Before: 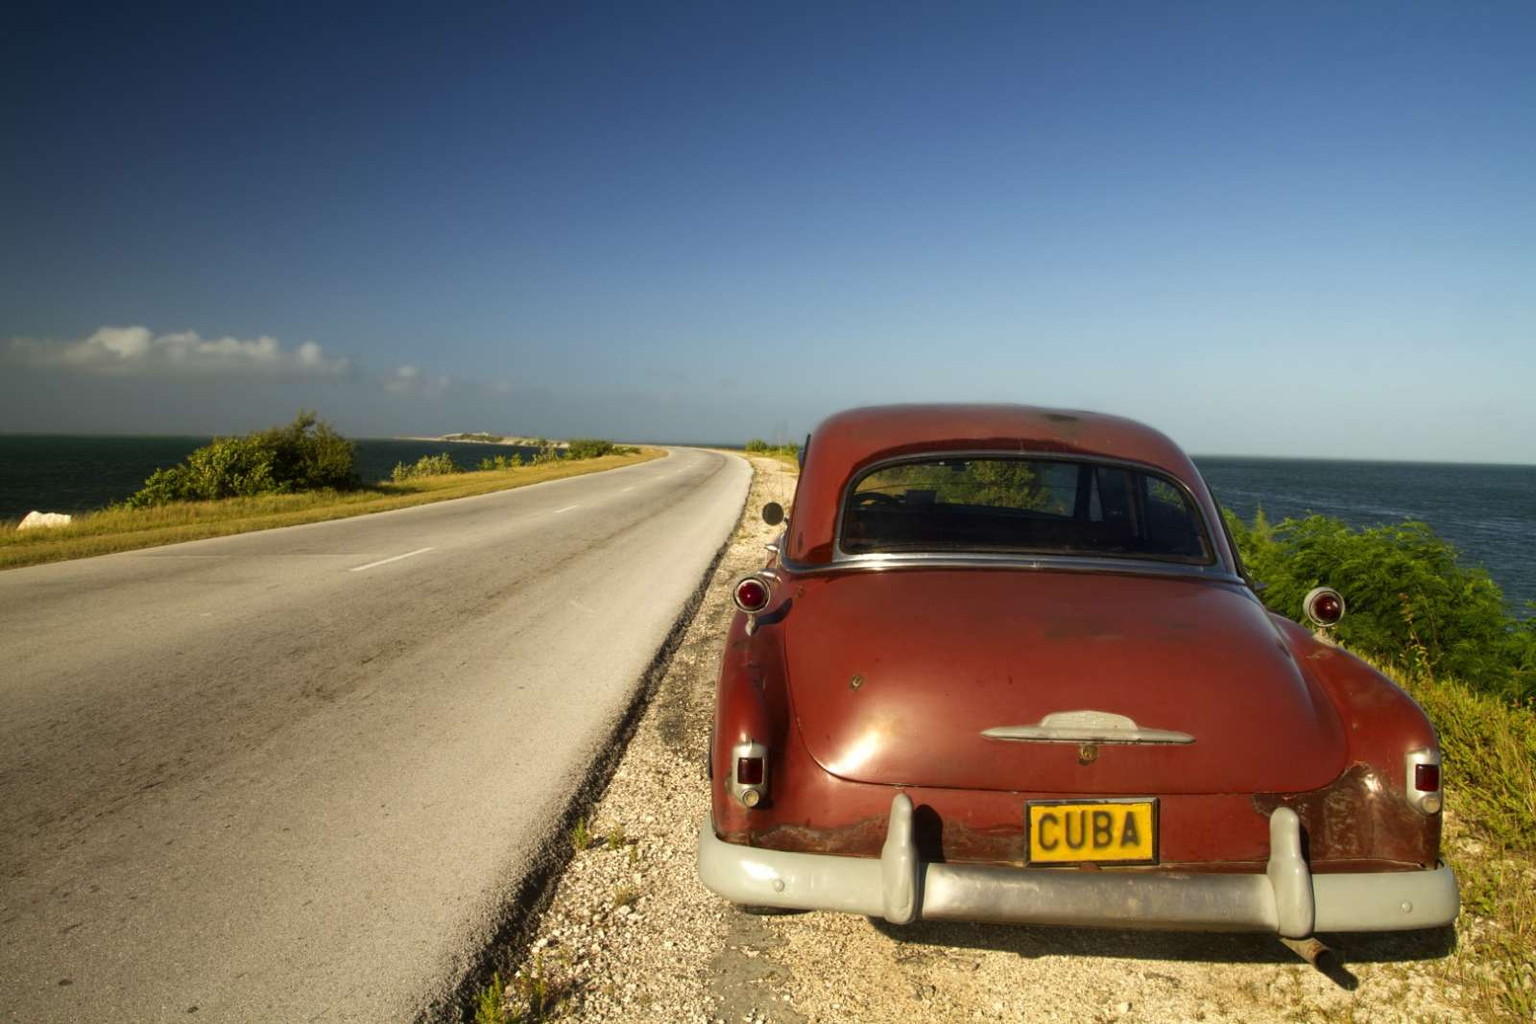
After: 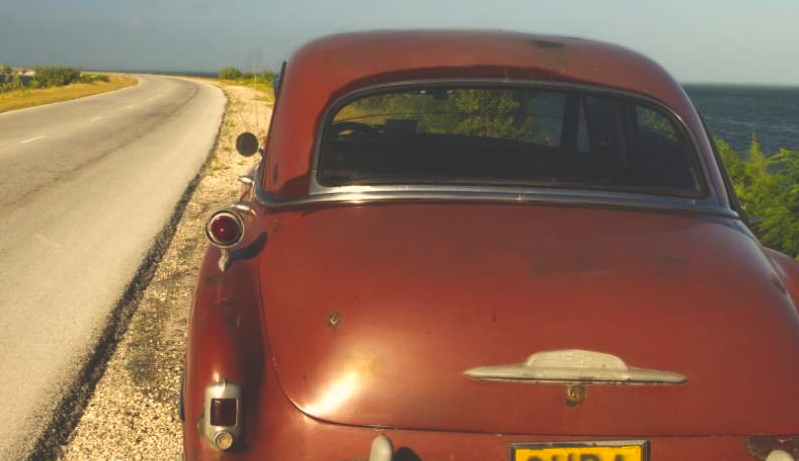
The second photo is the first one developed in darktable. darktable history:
color balance rgb: highlights gain › chroma 3.067%, highlights gain › hue 74.15°, linear chroma grading › global chroma 15.551%, perceptual saturation grading › global saturation 0.063%
exposure: black level correction -0.028, compensate highlight preservation false
crop: left 34.908%, top 36.701%, right 15.1%, bottom 20.003%
